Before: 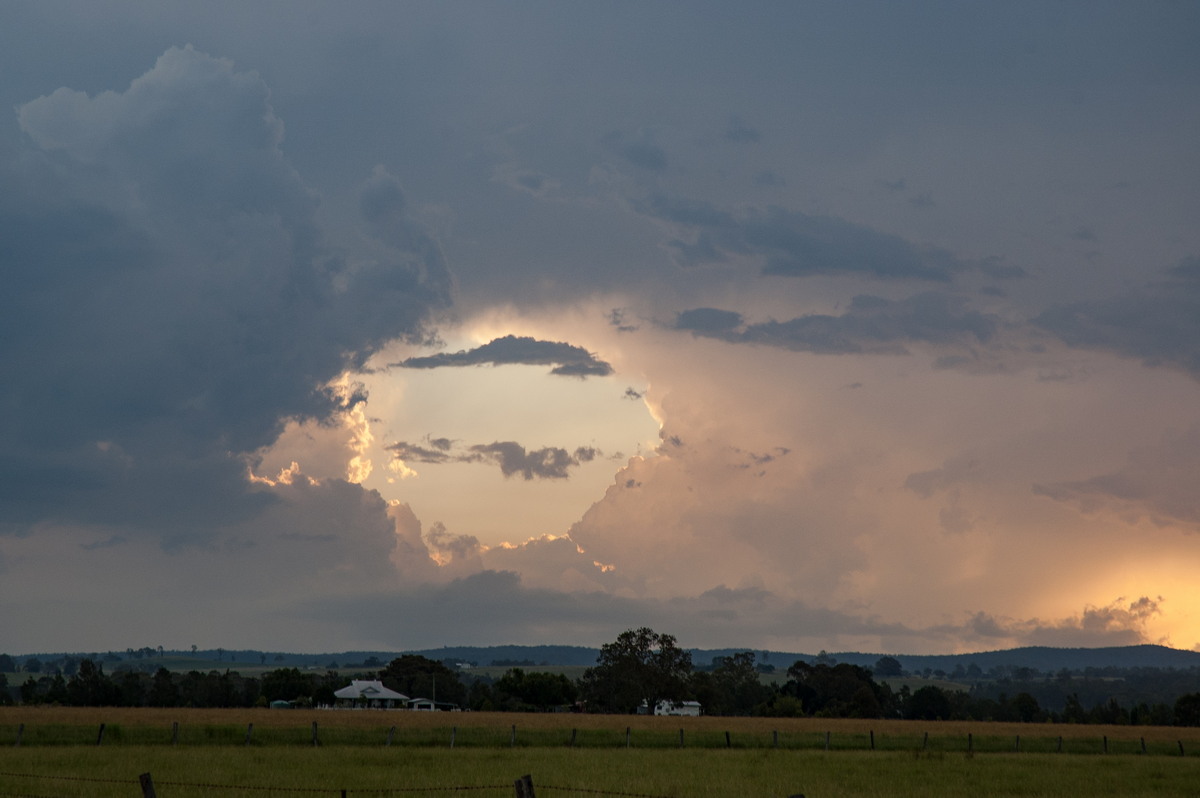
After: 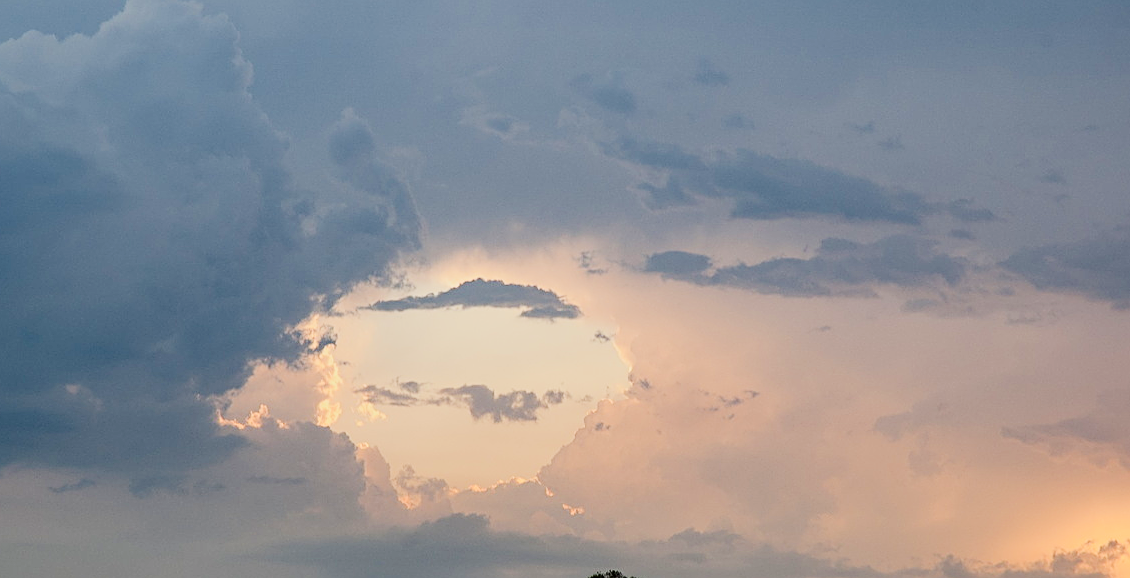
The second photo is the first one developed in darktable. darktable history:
sharpen: on, module defaults
crop: left 2.612%, top 7.263%, right 3.198%, bottom 20.249%
exposure: black level correction 0, exposure 1.1 EV, compensate highlight preservation false
filmic rgb: middle gray luminance 29.95%, black relative exposure -8.97 EV, white relative exposure 7 EV, threshold 2.94 EV, target black luminance 0%, hardness 2.94, latitude 2.76%, contrast 0.962, highlights saturation mix 5.88%, shadows ↔ highlights balance 12.51%, enable highlight reconstruction true
contrast brightness saturation: contrast 0.208, brightness -0.11, saturation 0.211
